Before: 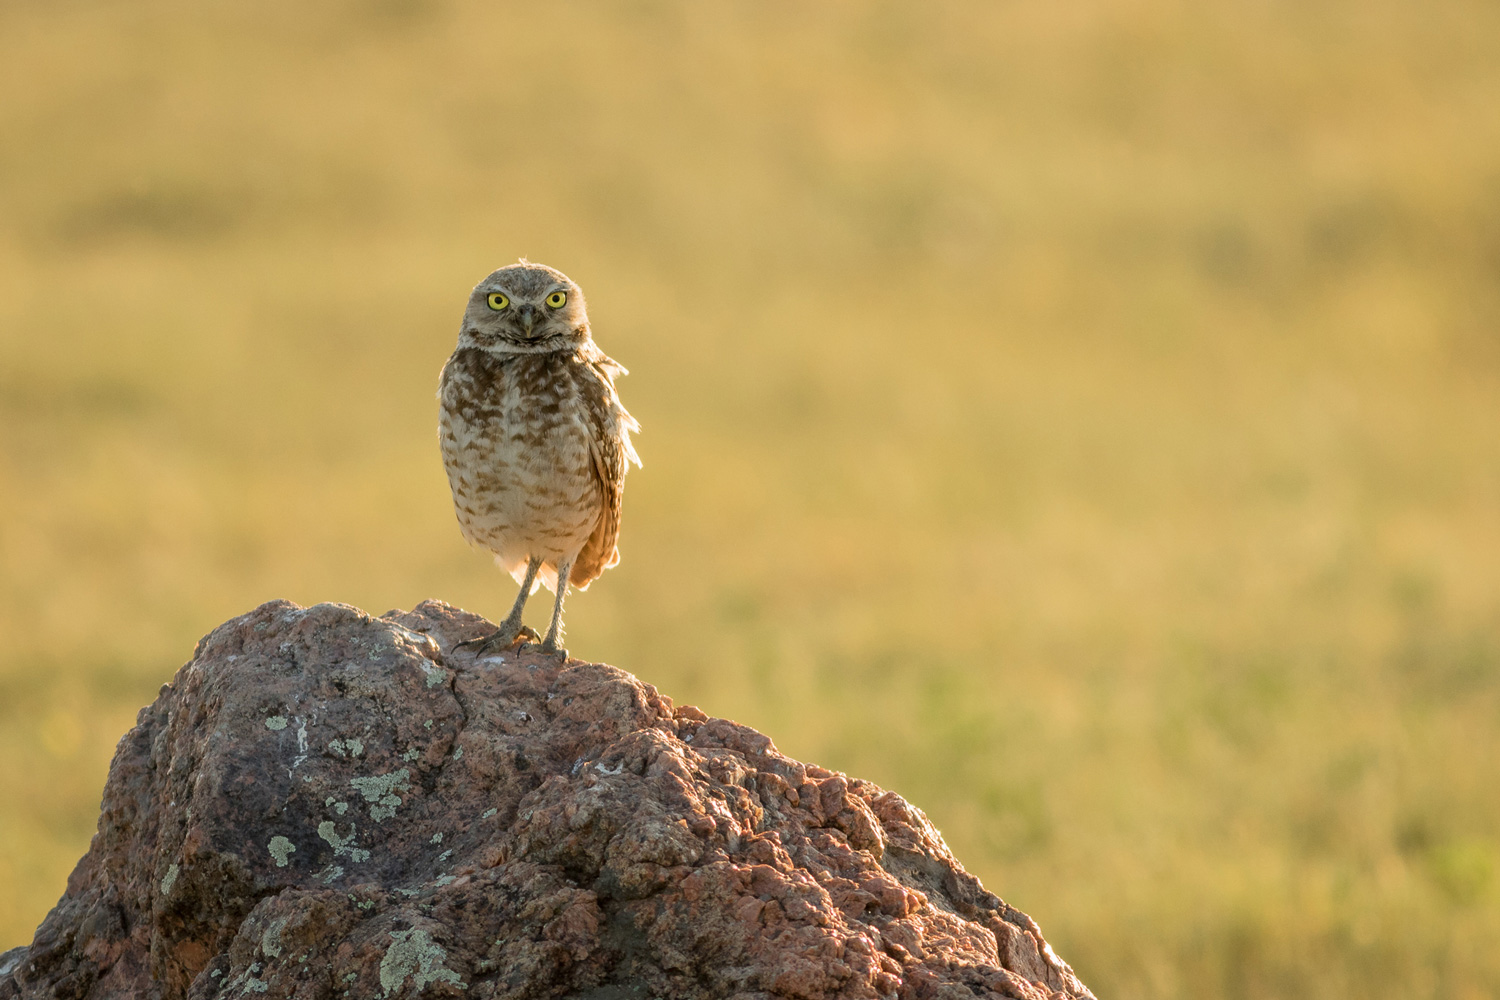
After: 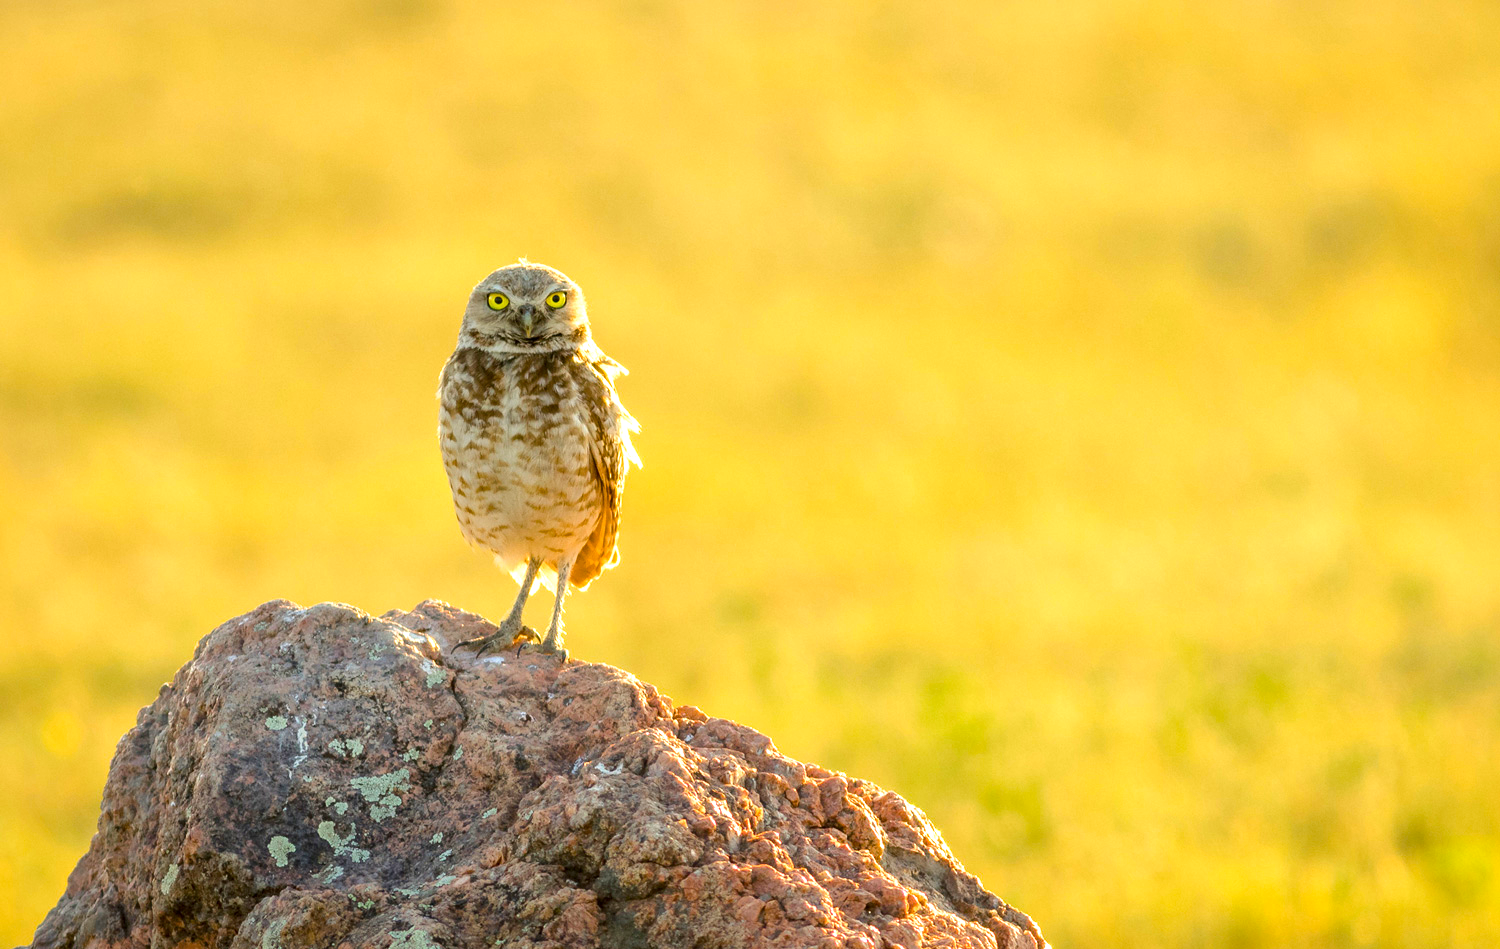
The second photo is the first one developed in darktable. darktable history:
local contrast: mode bilateral grid, contrast 20, coarseness 50, detail 120%, midtone range 0.2
crop and rotate: top 0%, bottom 5.097%
color balance rgb: perceptual saturation grading › global saturation 25%, perceptual brilliance grading › mid-tones 10%, perceptual brilliance grading › shadows 15%, global vibrance 20%
exposure: black level correction 0, exposure 0.7 EV, compensate exposure bias true, compensate highlight preservation false
